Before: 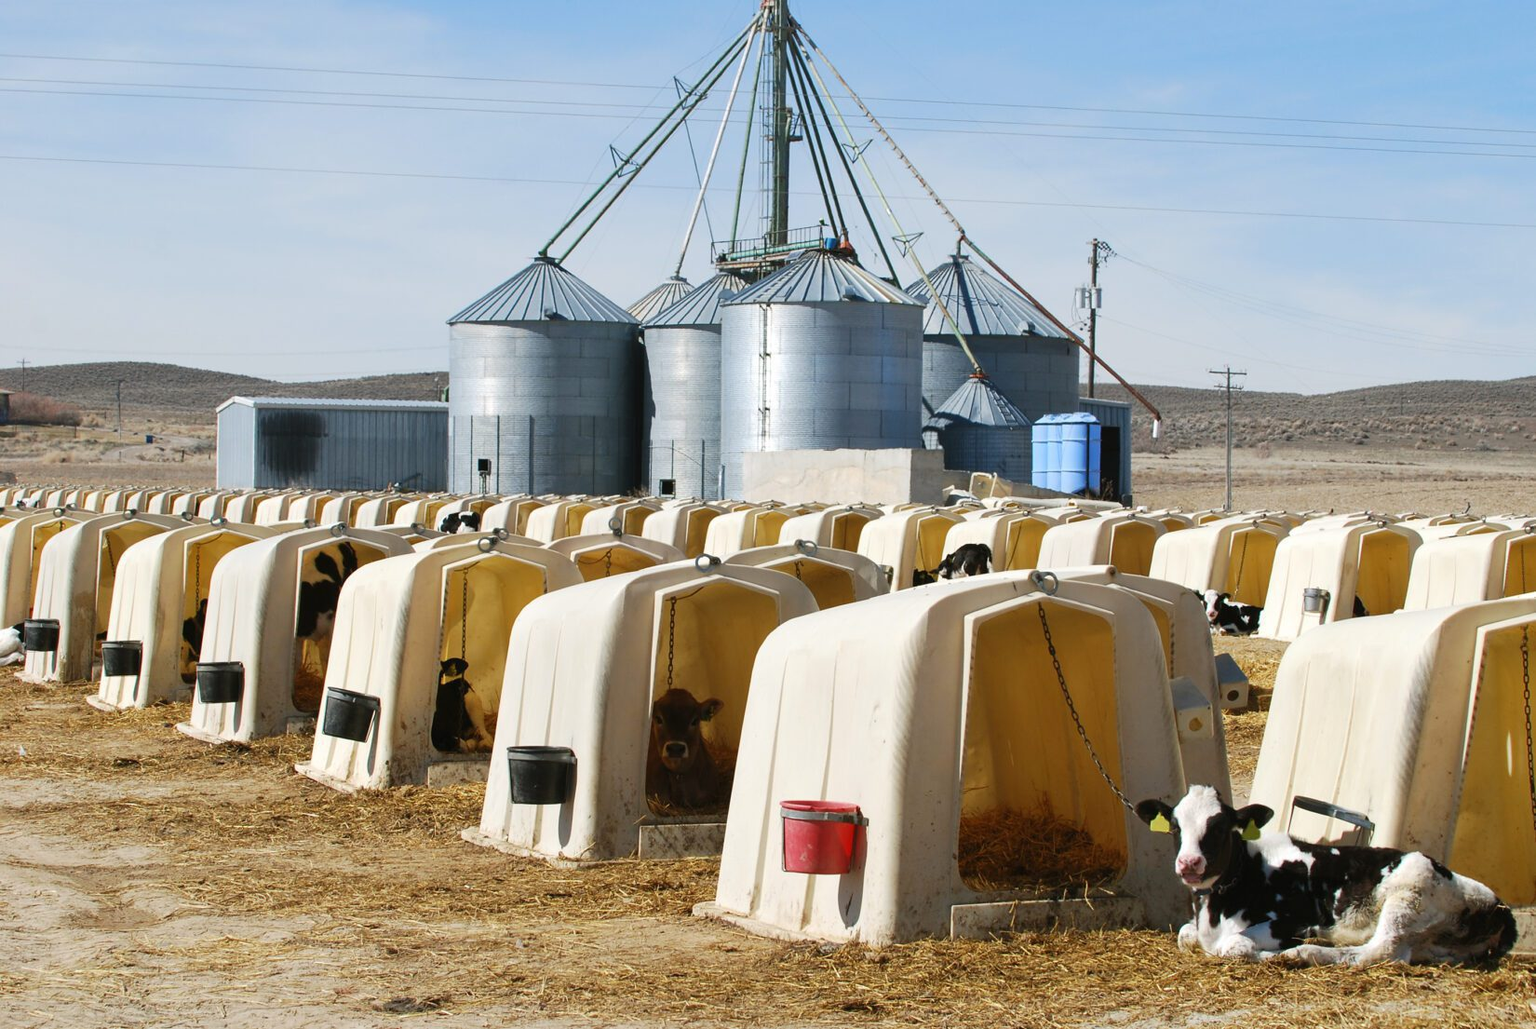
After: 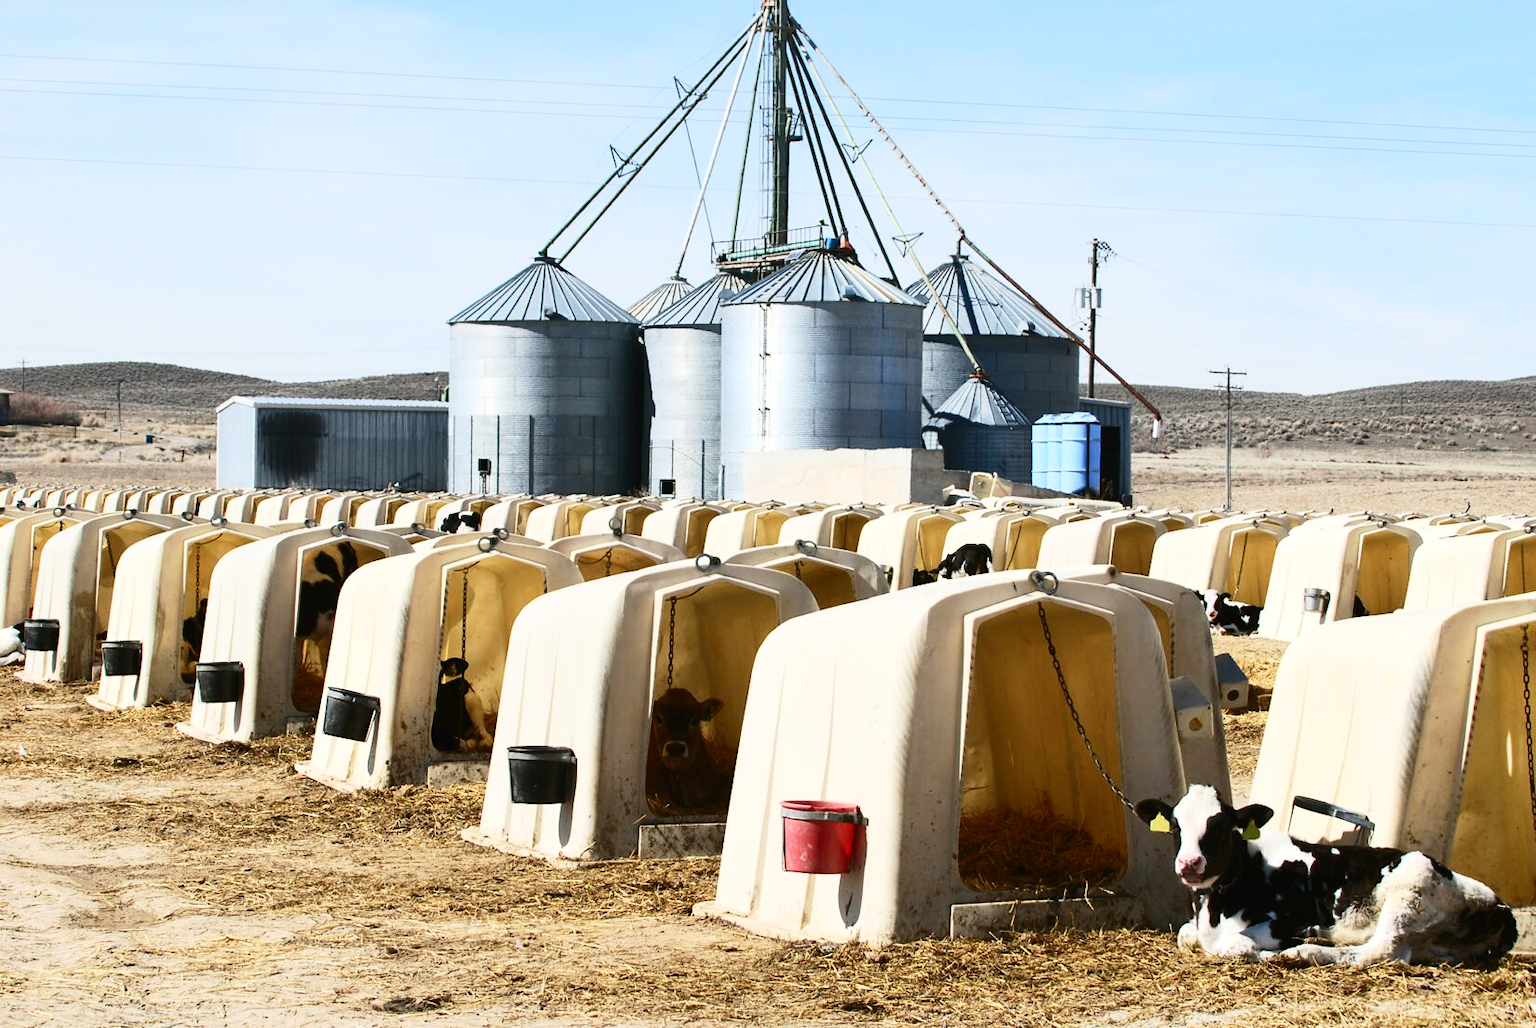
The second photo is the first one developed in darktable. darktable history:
contrast brightness saturation: contrast 0.371, brightness 0.113
